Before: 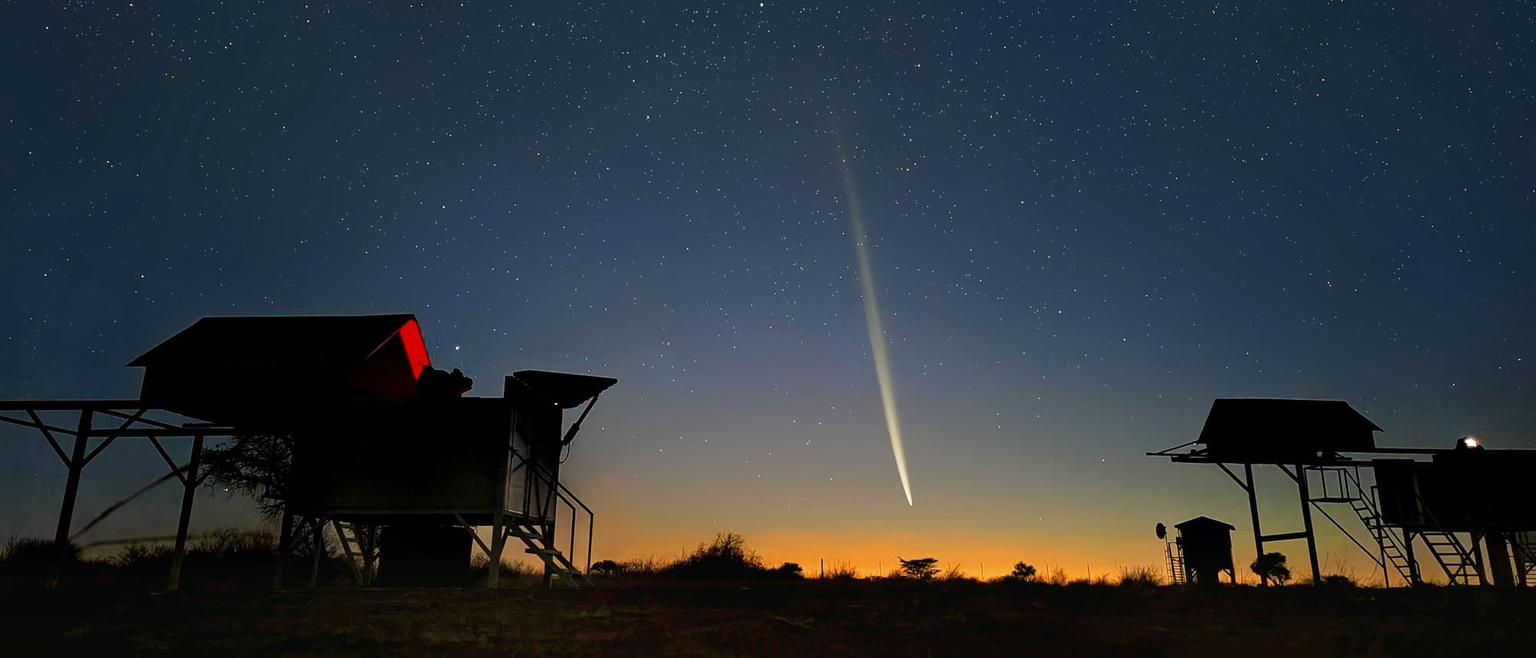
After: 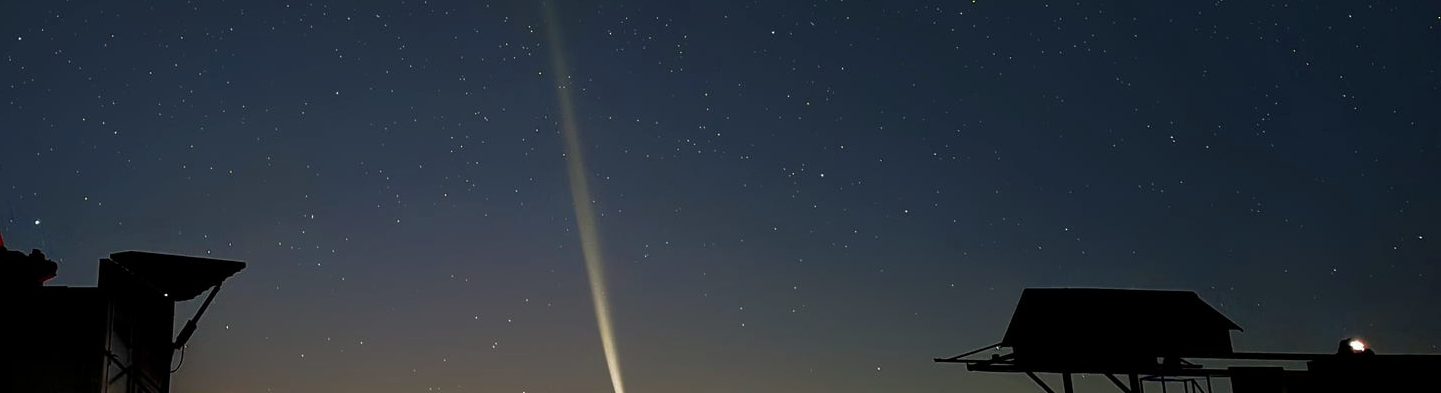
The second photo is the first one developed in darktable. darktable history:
rgb curve: curves: ch0 [(0, 0) (0.415, 0.237) (1, 1)]
crop and rotate: left 27.938%, top 27.046%, bottom 27.046%
